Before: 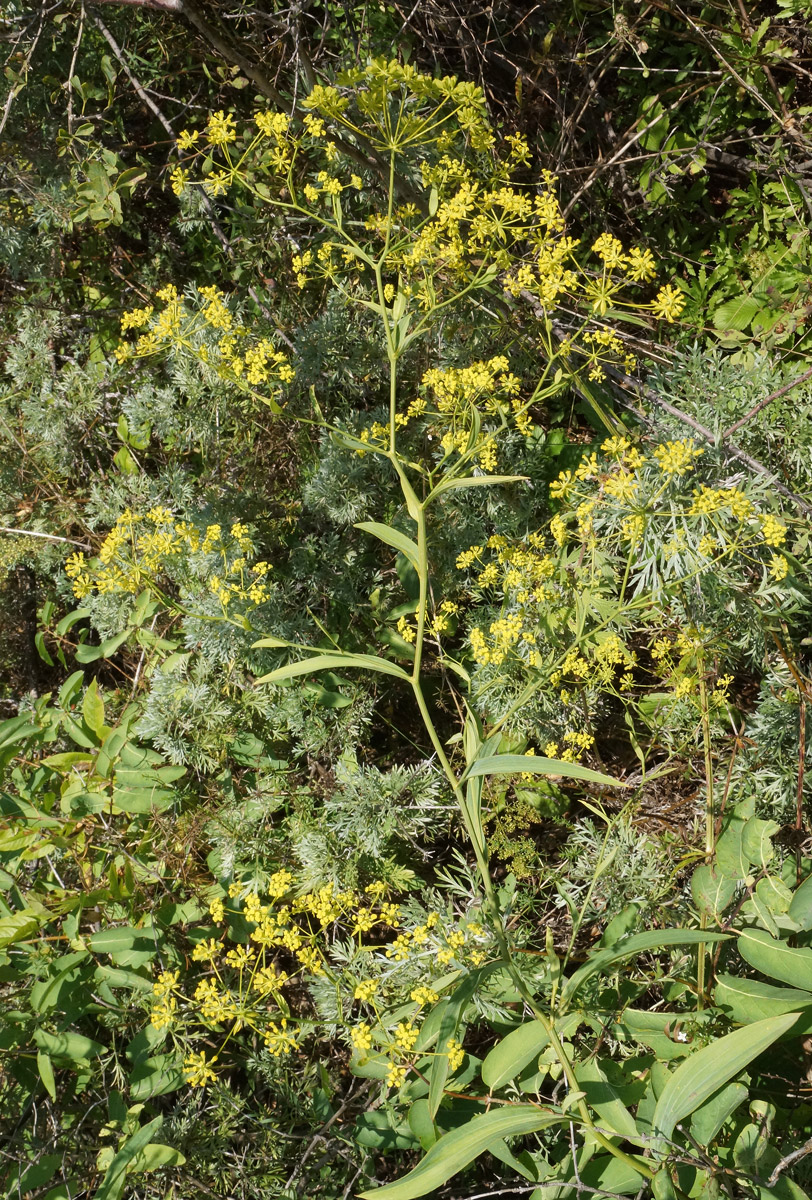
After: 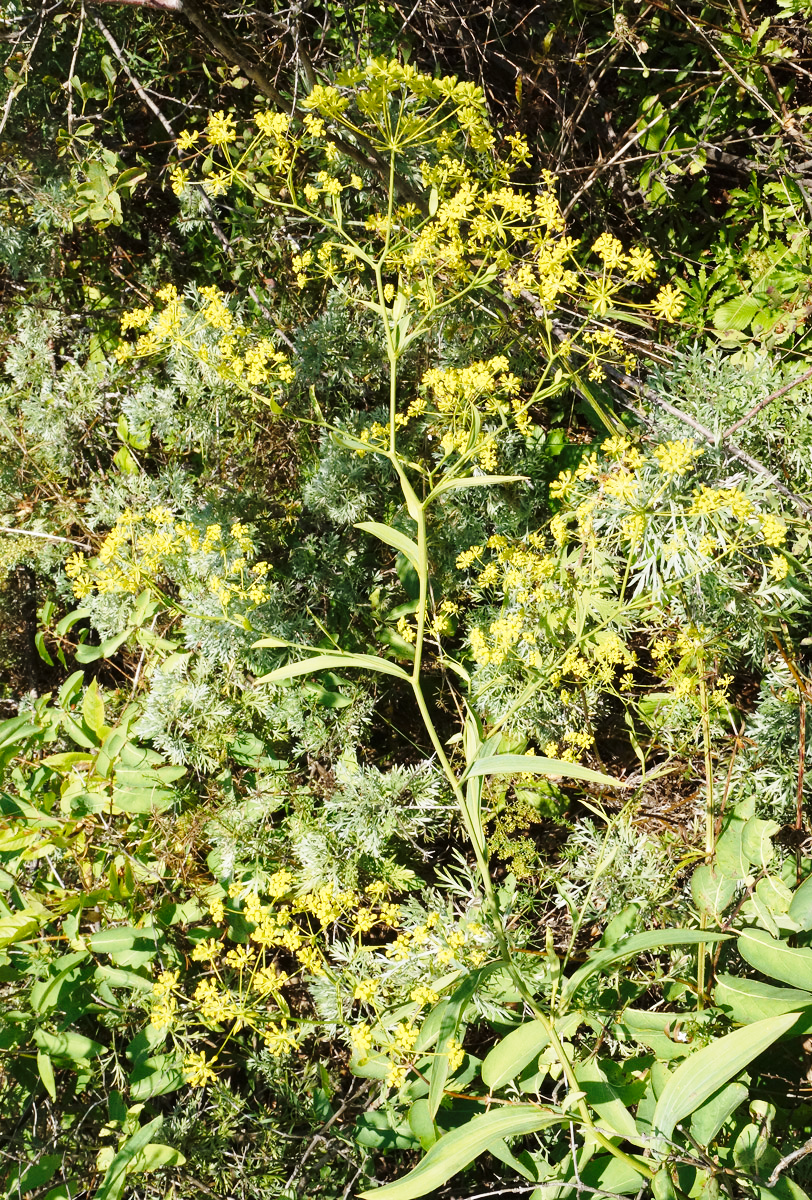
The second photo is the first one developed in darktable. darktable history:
white balance: red 1, blue 1
base curve: curves: ch0 [(0, 0) (0.028, 0.03) (0.121, 0.232) (0.46, 0.748) (0.859, 0.968) (1, 1)], preserve colors none
